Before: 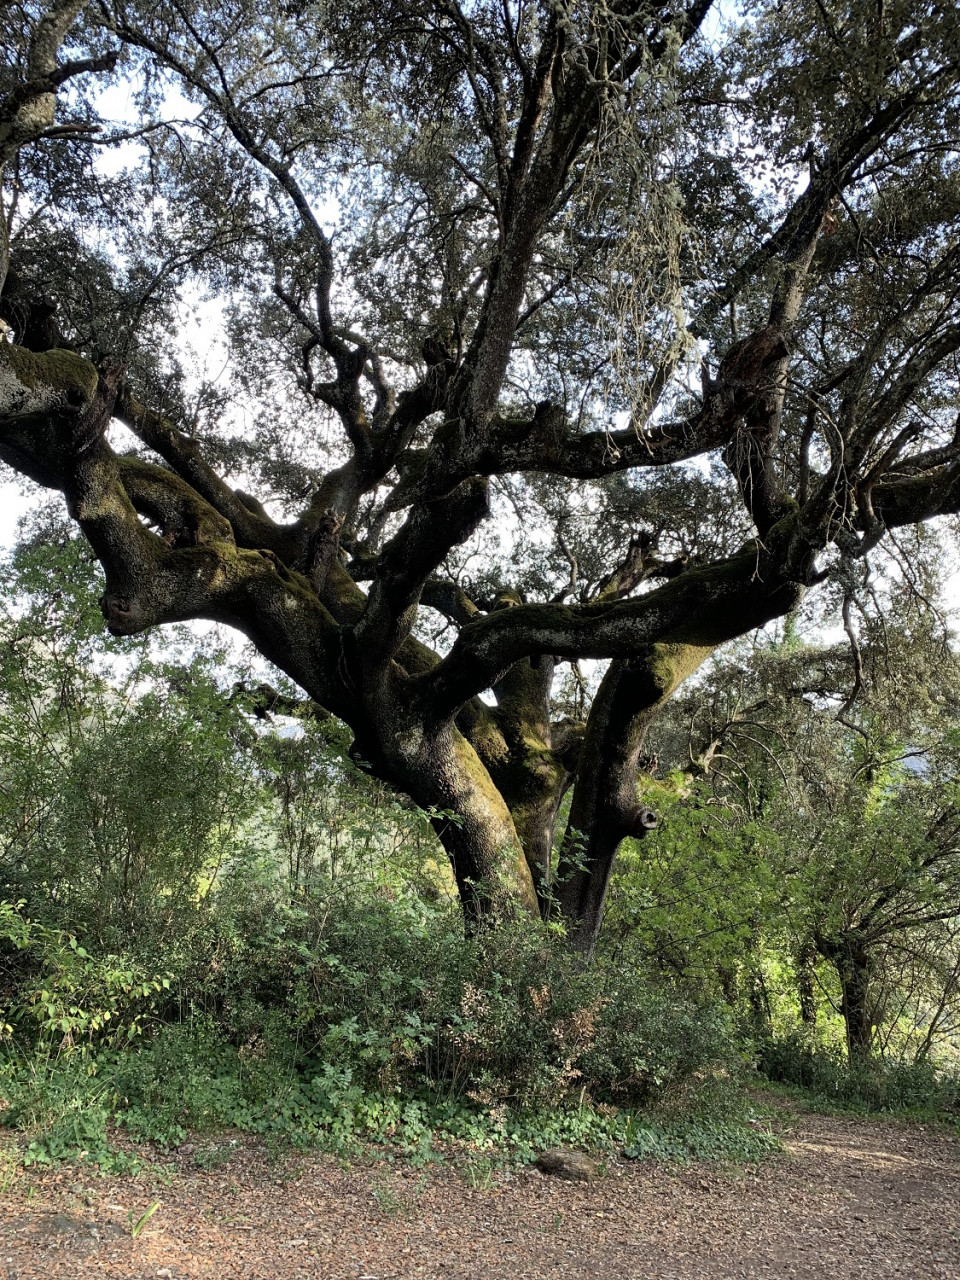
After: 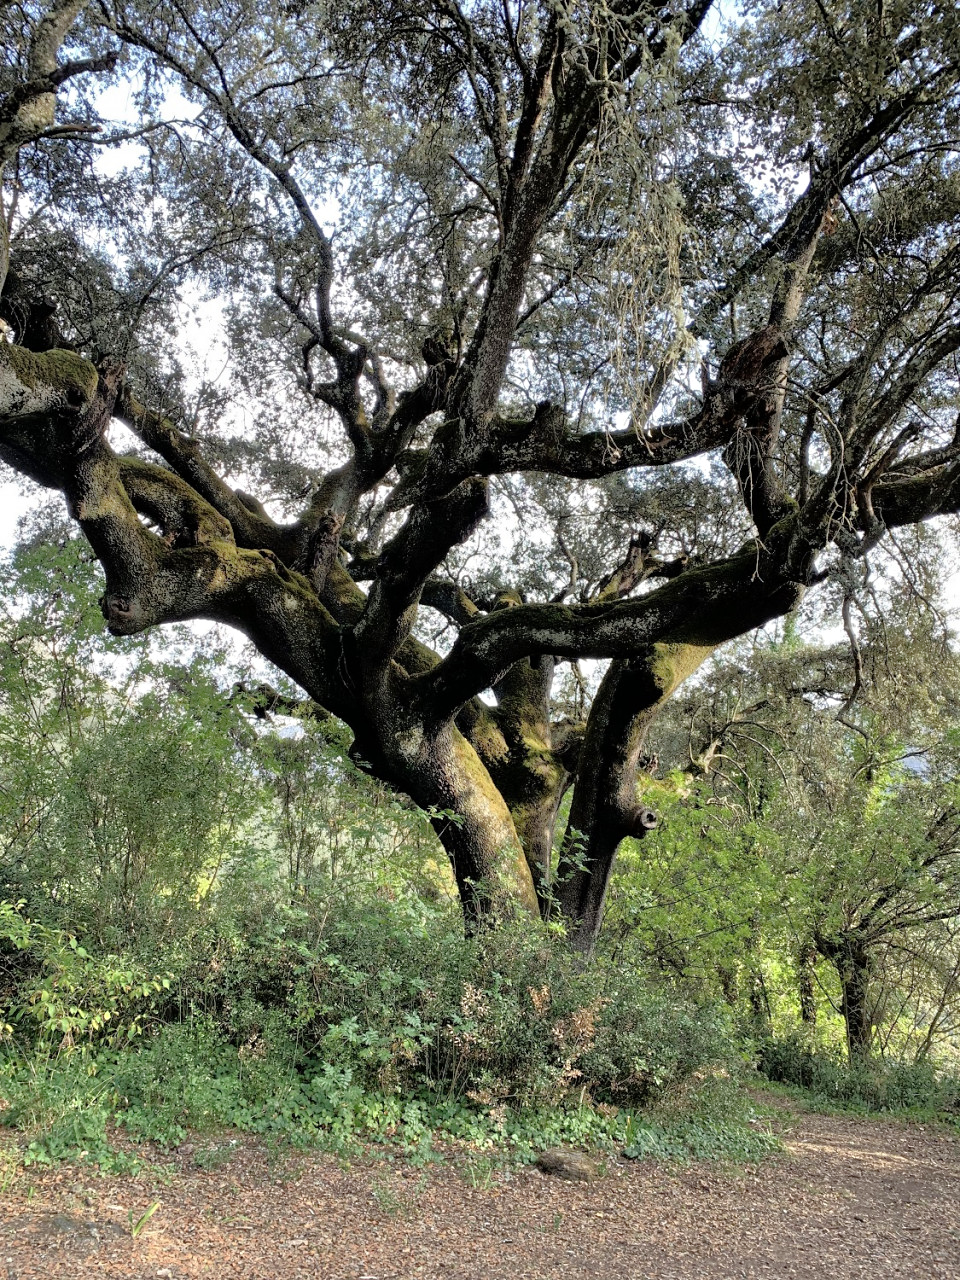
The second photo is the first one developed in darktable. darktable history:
tone equalizer: -7 EV 0.15 EV, -6 EV 0.579 EV, -5 EV 1.14 EV, -4 EV 1.36 EV, -3 EV 1.18 EV, -2 EV 0.6 EV, -1 EV 0.154 EV
